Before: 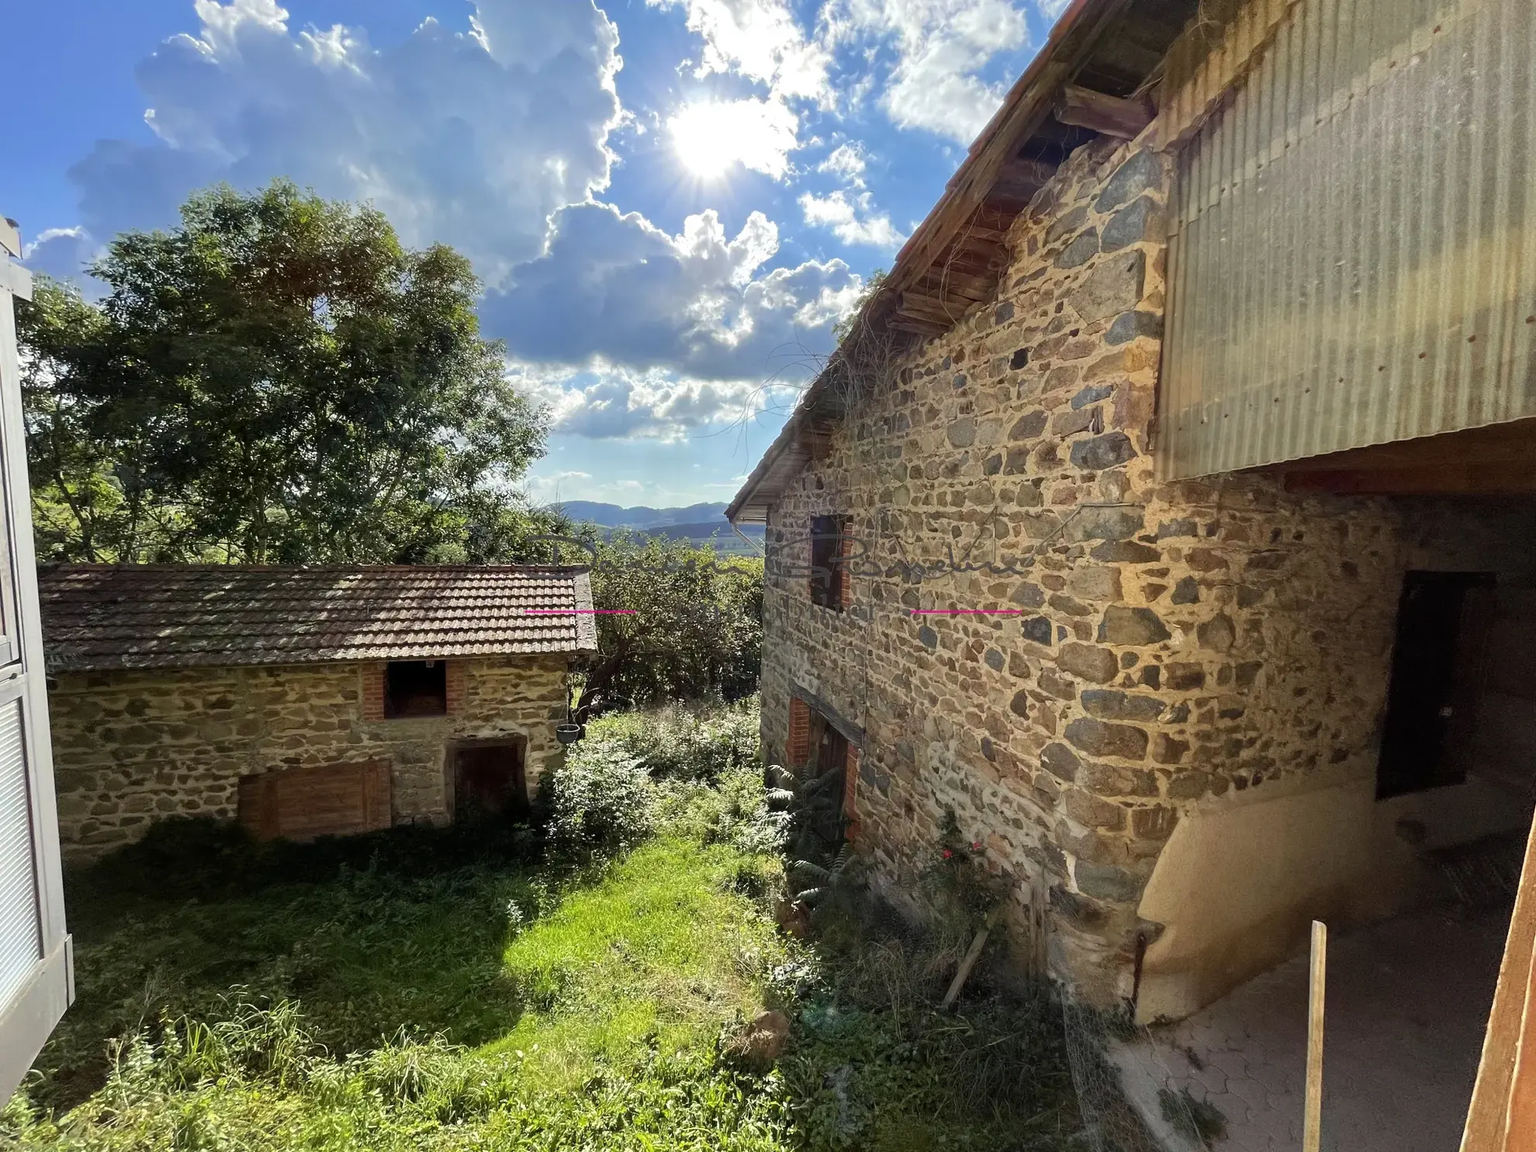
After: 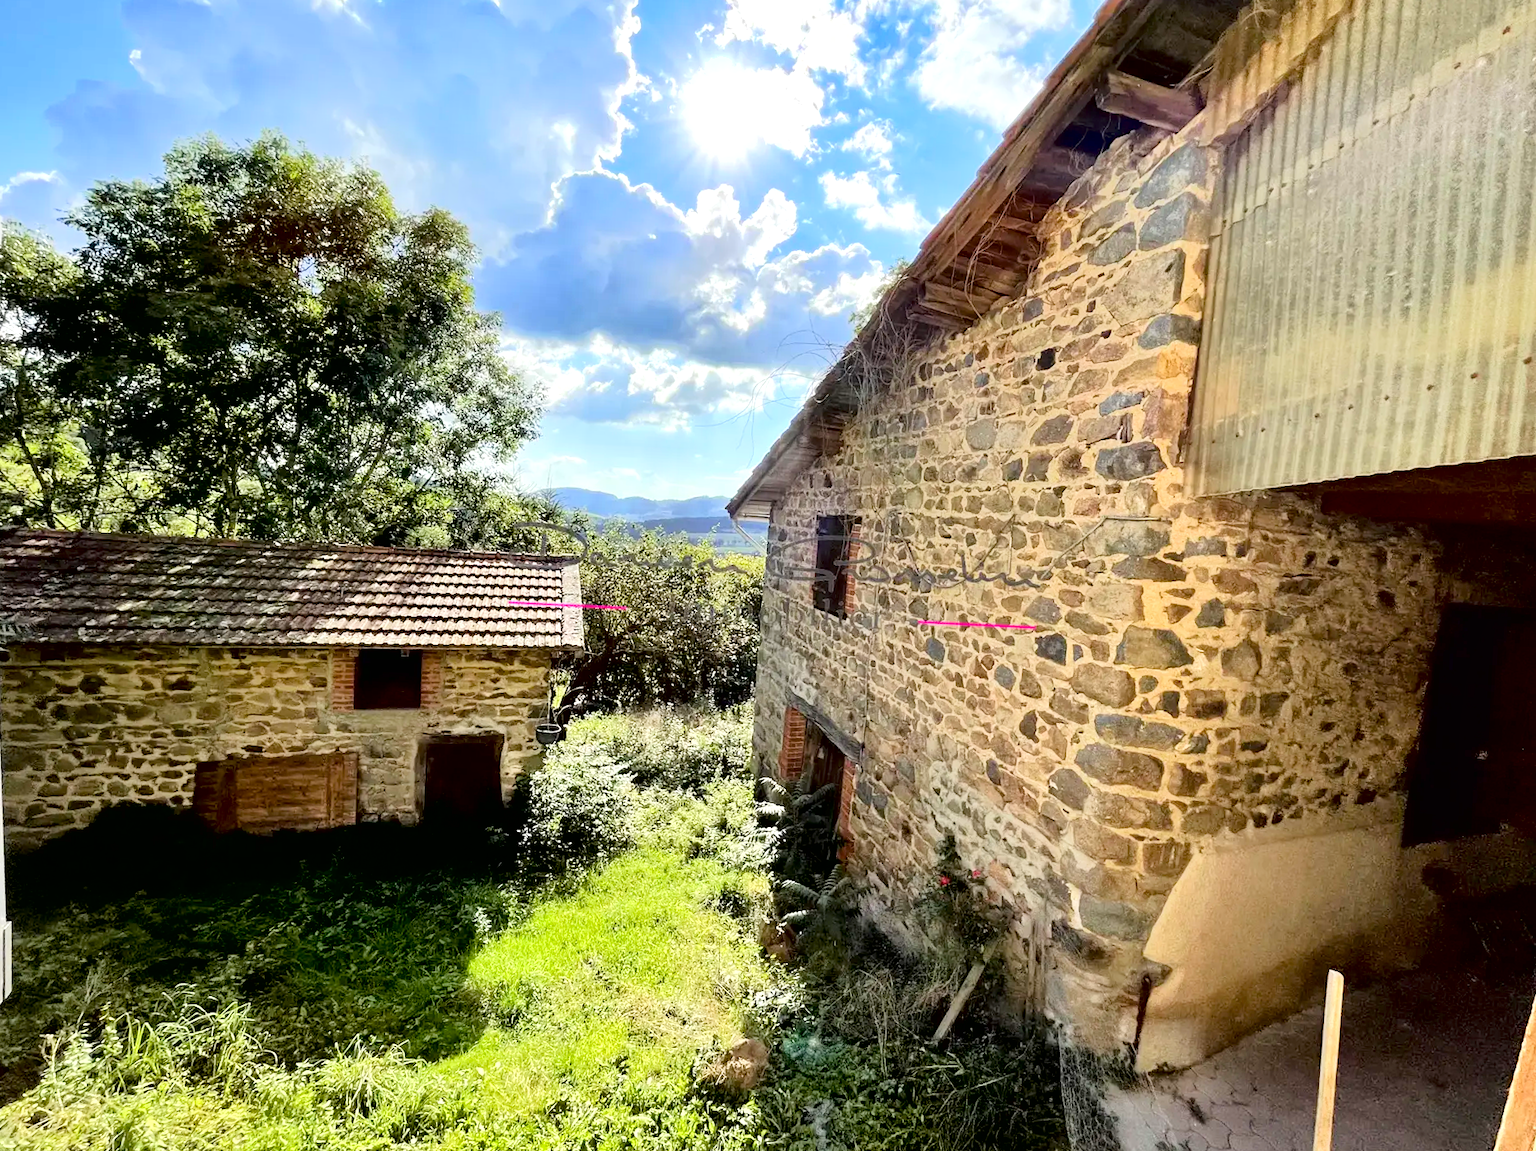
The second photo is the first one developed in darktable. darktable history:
crop and rotate: angle -2.73°
tone curve: curves: ch0 [(0.003, 0.003) (0.104, 0.069) (0.236, 0.218) (0.401, 0.443) (0.495, 0.55) (0.625, 0.67) (0.819, 0.841) (0.96, 0.899)]; ch1 [(0, 0) (0.161, 0.092) (0.37, 0.302) (0.424, 0.402) (0.45, 0.466) (0.495, 0.506) (0.573, 0.571) (0.638, 0.641) (0.751, 0.741) (1, 1)]; ch2 [(0, 0) (0.352, 0.403) (0.466, 0.443) (0.524, 0.501) (0.56, 0.556) (1, 1)], color space Lab, linked channels, preserve colors none
shadows and highlights: soften with gaussian
exposure: black level correction 0.011, exposure 1.076 EV, compensate highlight preservation false
